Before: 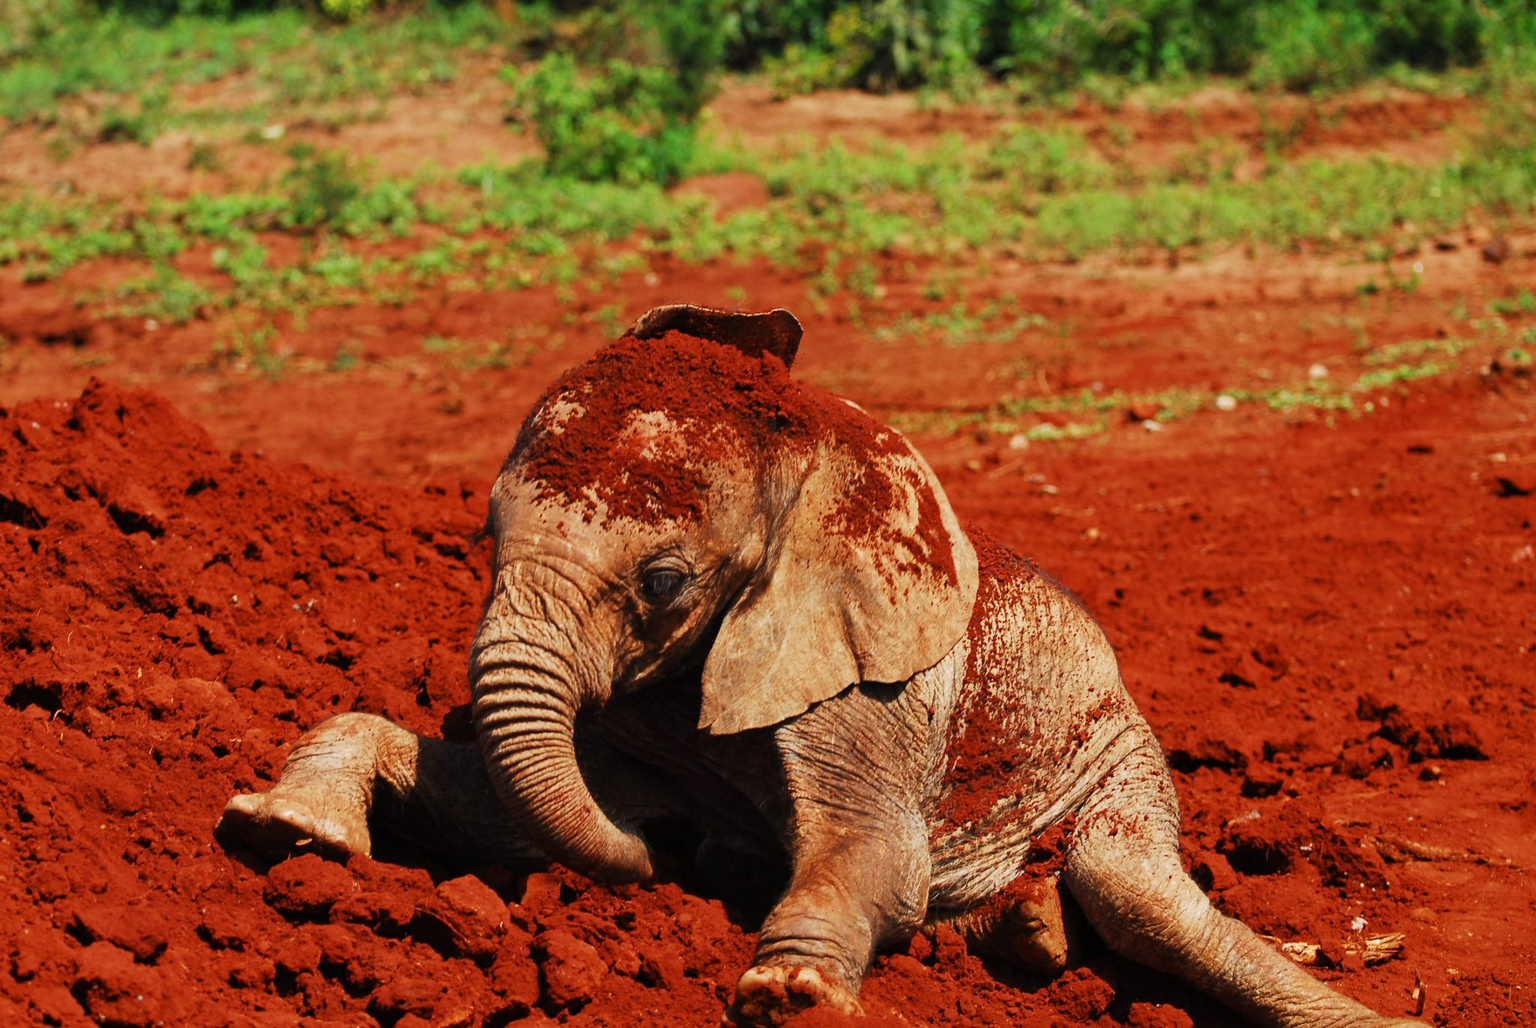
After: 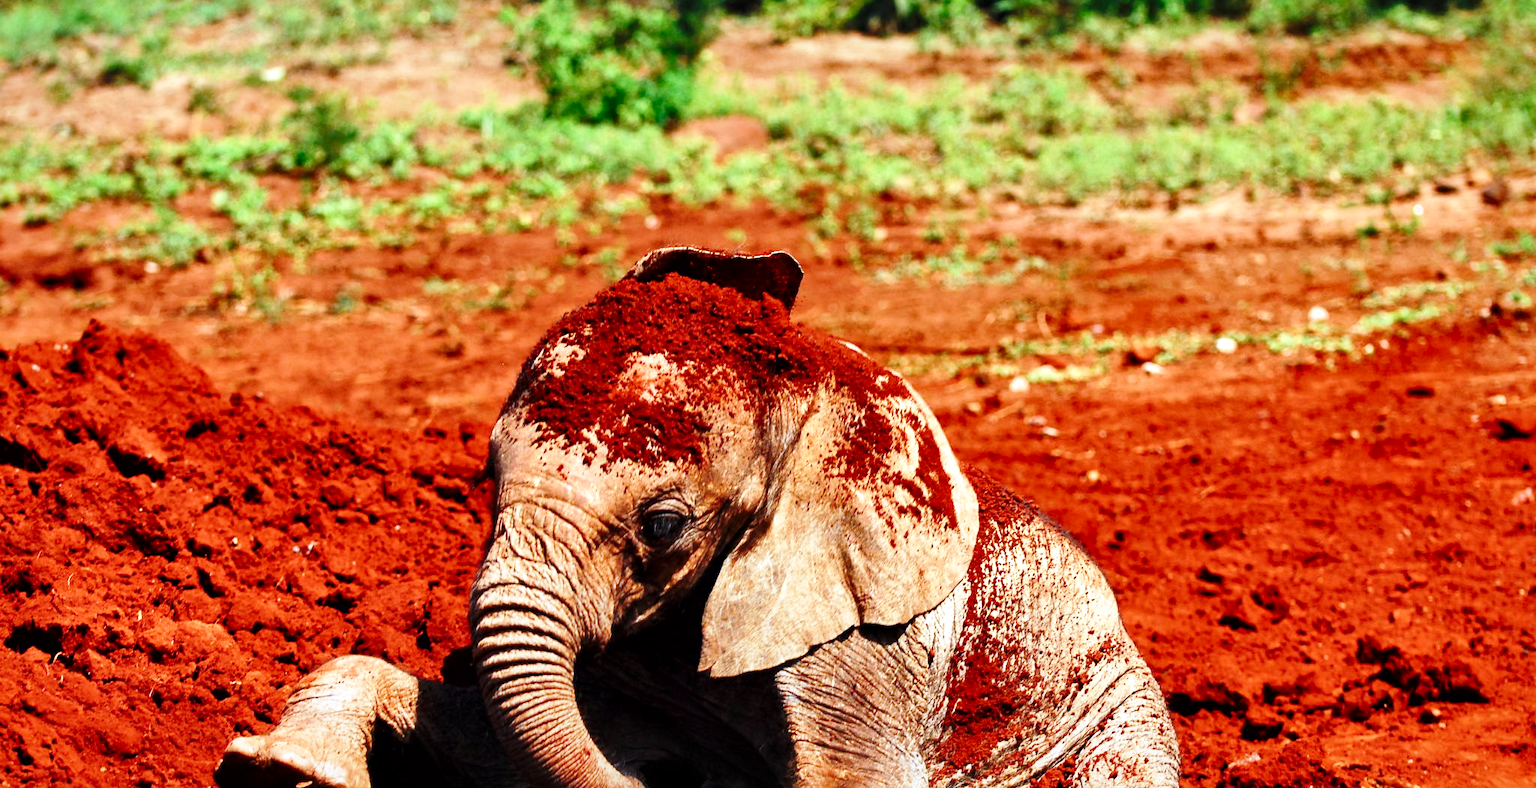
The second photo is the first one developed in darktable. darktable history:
crop: top 5.667%, bottom 17.637%
local contrast: mode bilateral grid, contrast 100, coarseness 100, detail 165%, midtone range 0.2
color calibration: x 0.372, y 0.386, temperature 4283.97 K
white balance: red 0.967, blue 1.049
base curve: curves: ch0 [(0, 0) (0.028, 0.03) (0.121, 0.232) (0.46, 0.748) (0.859, 0.968) (1, 1)], preserve colors none
